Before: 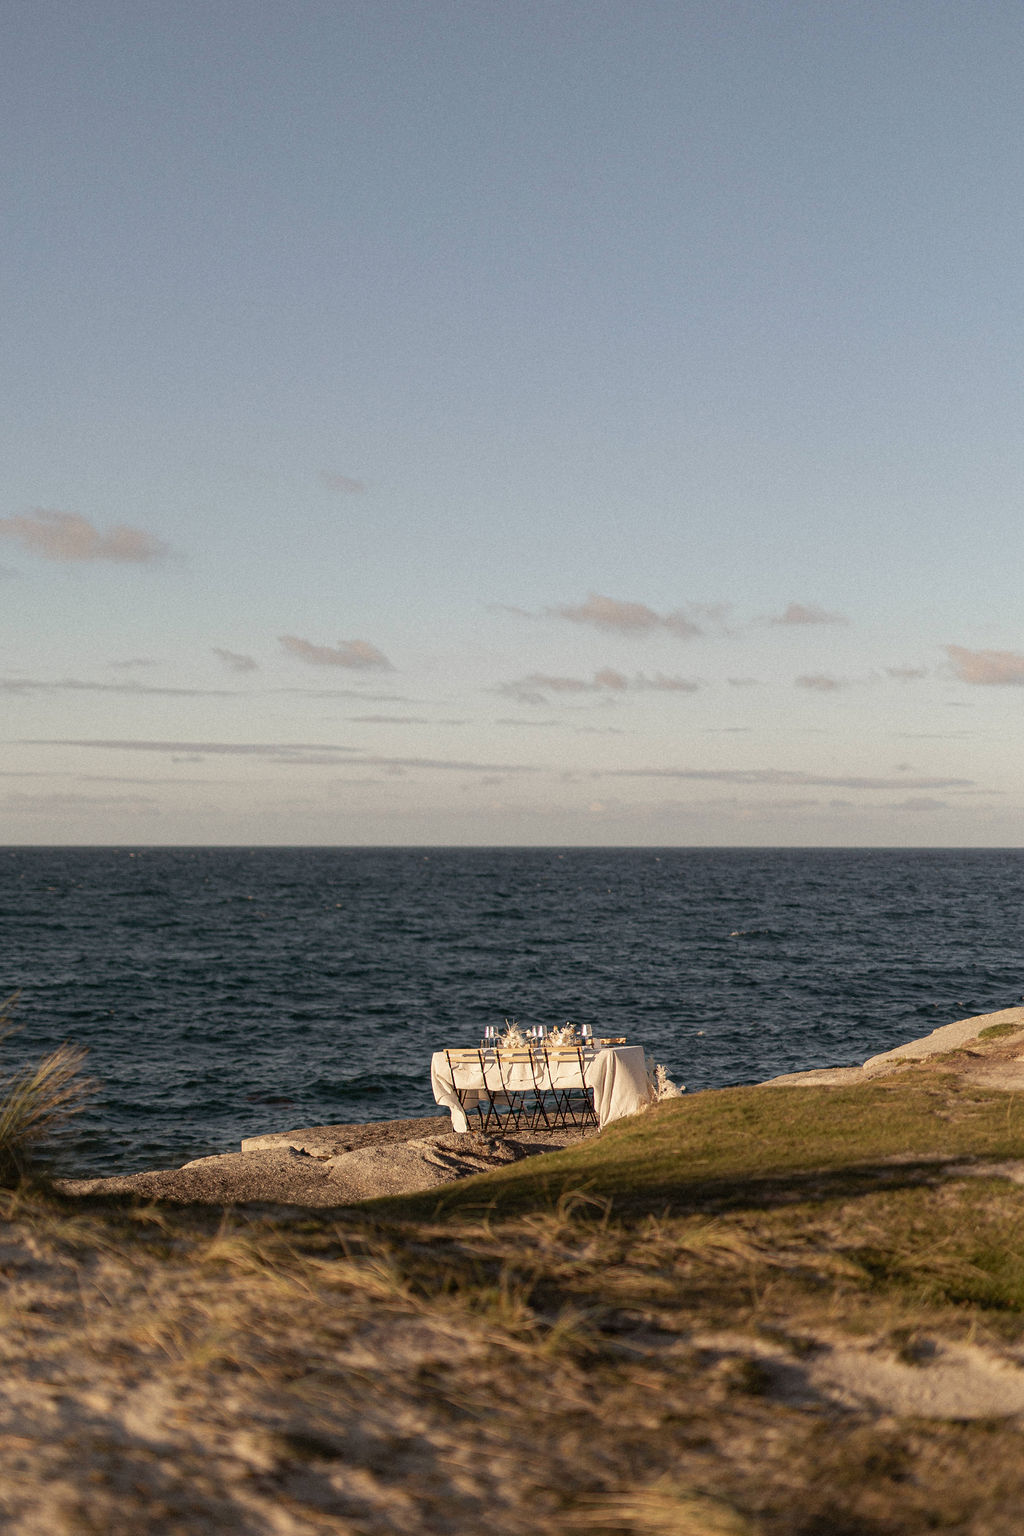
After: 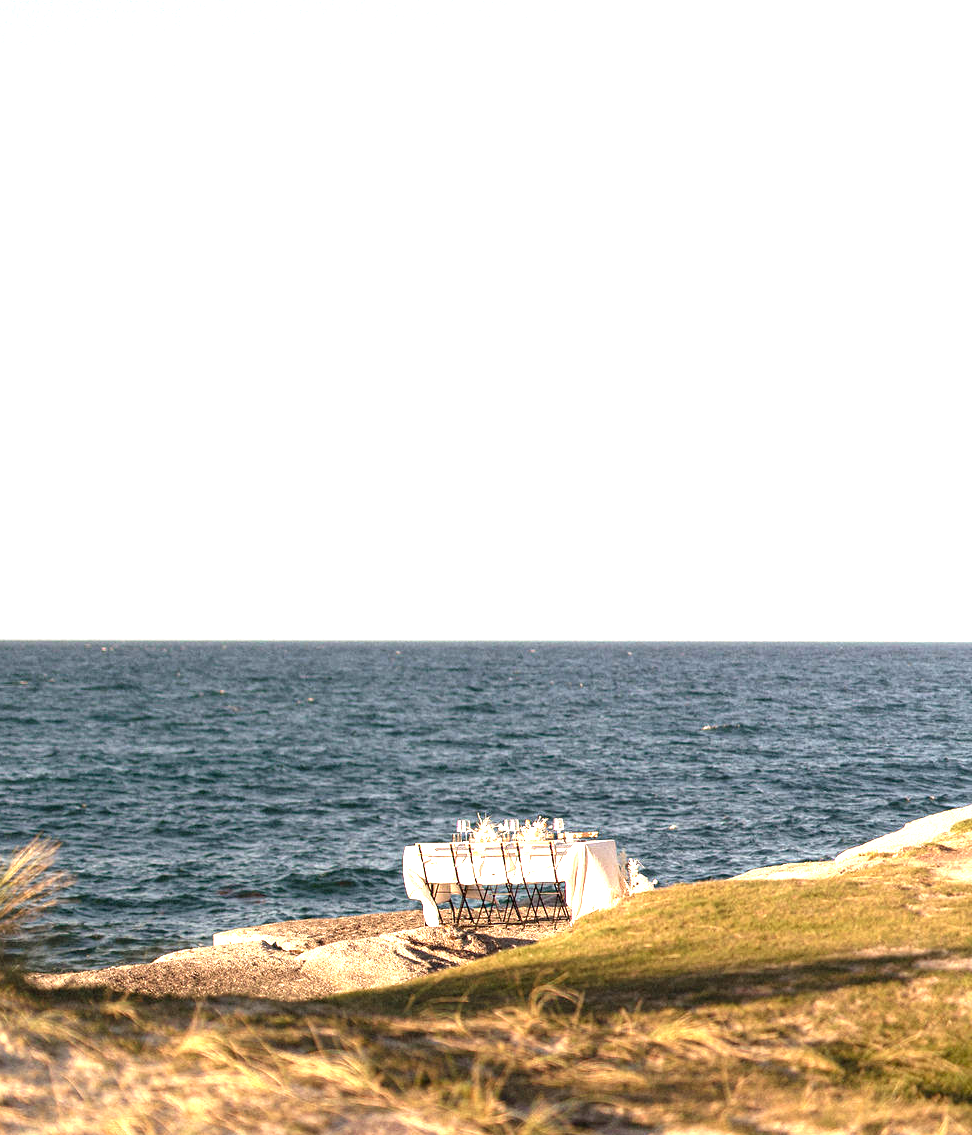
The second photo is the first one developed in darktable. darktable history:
exposure: black level correction 0, exposure 1.98 EV, compensate highlight preservation false
crop and rotate: left 2.773%, top 13.42%, right 2.242%, bottom 12.626%
velvia: strength 15.41%
